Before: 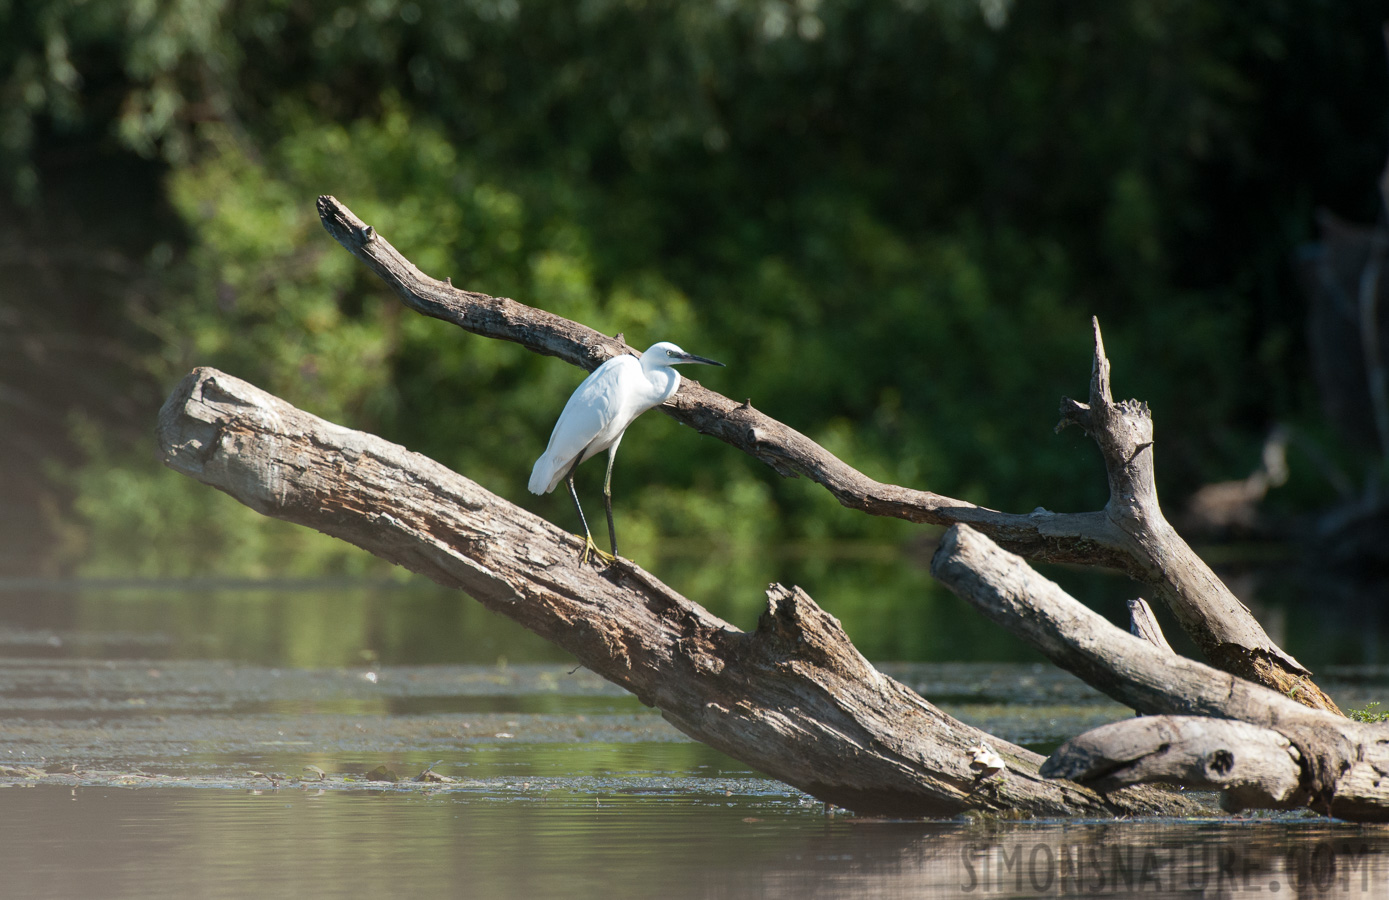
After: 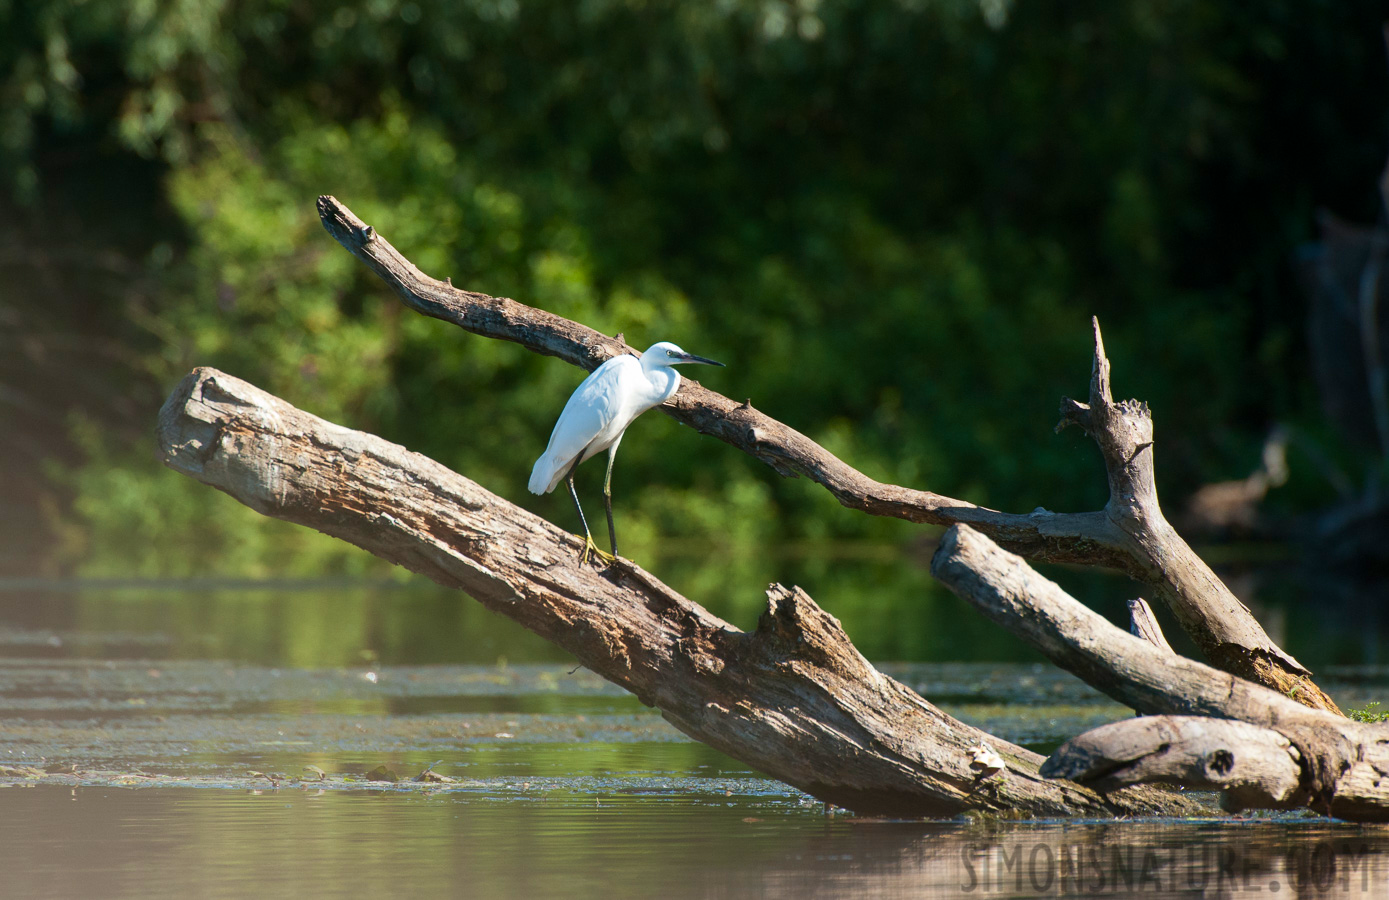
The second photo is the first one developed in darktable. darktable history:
contrast brightness saturation: contrast 0.084, saturation 0.195
velvia: strength 26.53%
